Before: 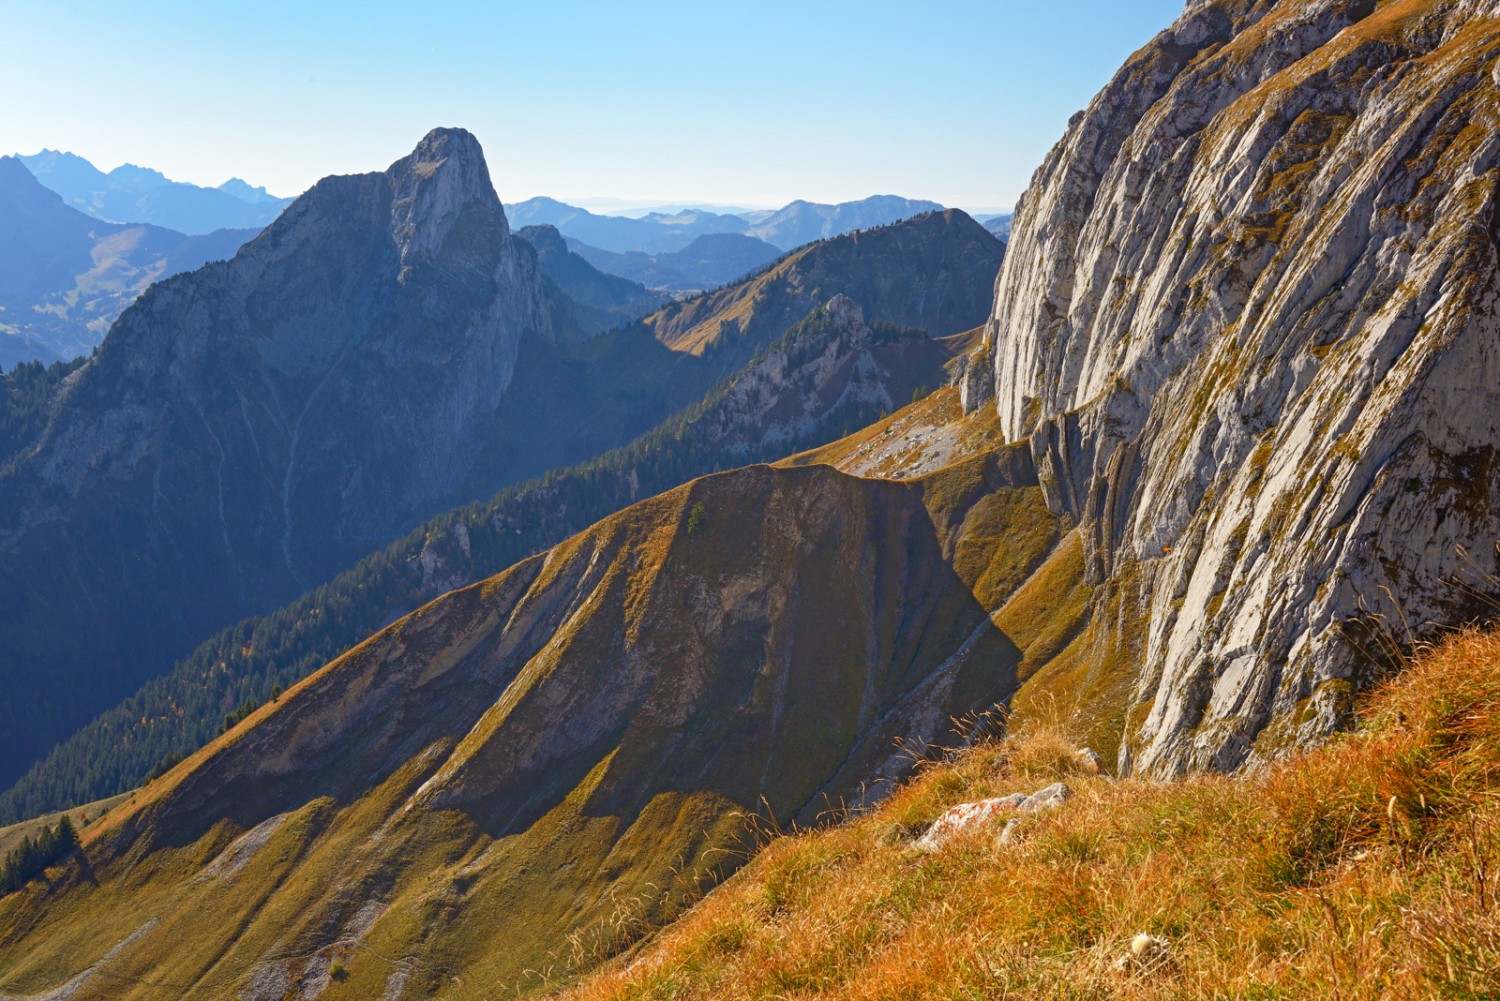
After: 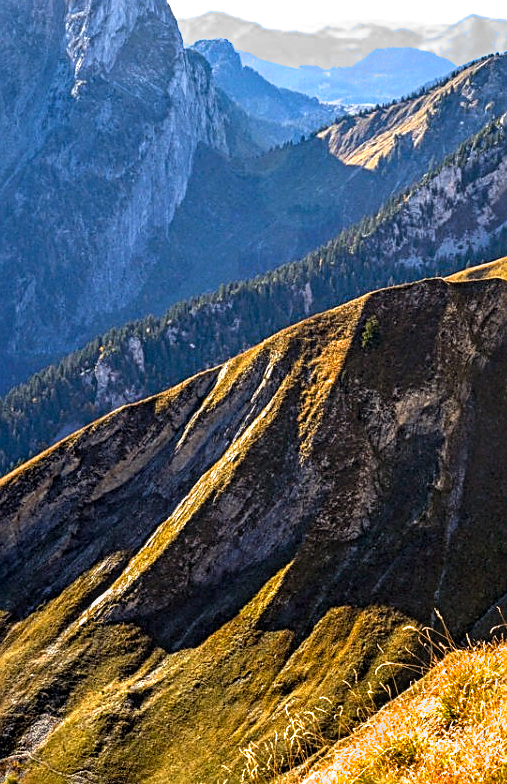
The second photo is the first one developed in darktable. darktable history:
local contrast: detail 130%
filmic rgb: black relative exposure -8.24 EV, white relative exposure 2.24 EV, hardness 7.13, latitude 85.66%, contrast 1.679, highlights saturation mix -4.26%, shadows ↔ highlights balance -3.07%, add noise in highlights 0.001, color science v3 (2019), use custom middle-gray values true, contrast in highlights soft
crop and rotate: left 21.767%, top 18.677%, right 44.409%, bottom 2.998%
sharpen: on, module defaults
exposure: black level correction 0.012, exposure 0.702 EV, compensate exposure bias true, compensate highlight preservation false
